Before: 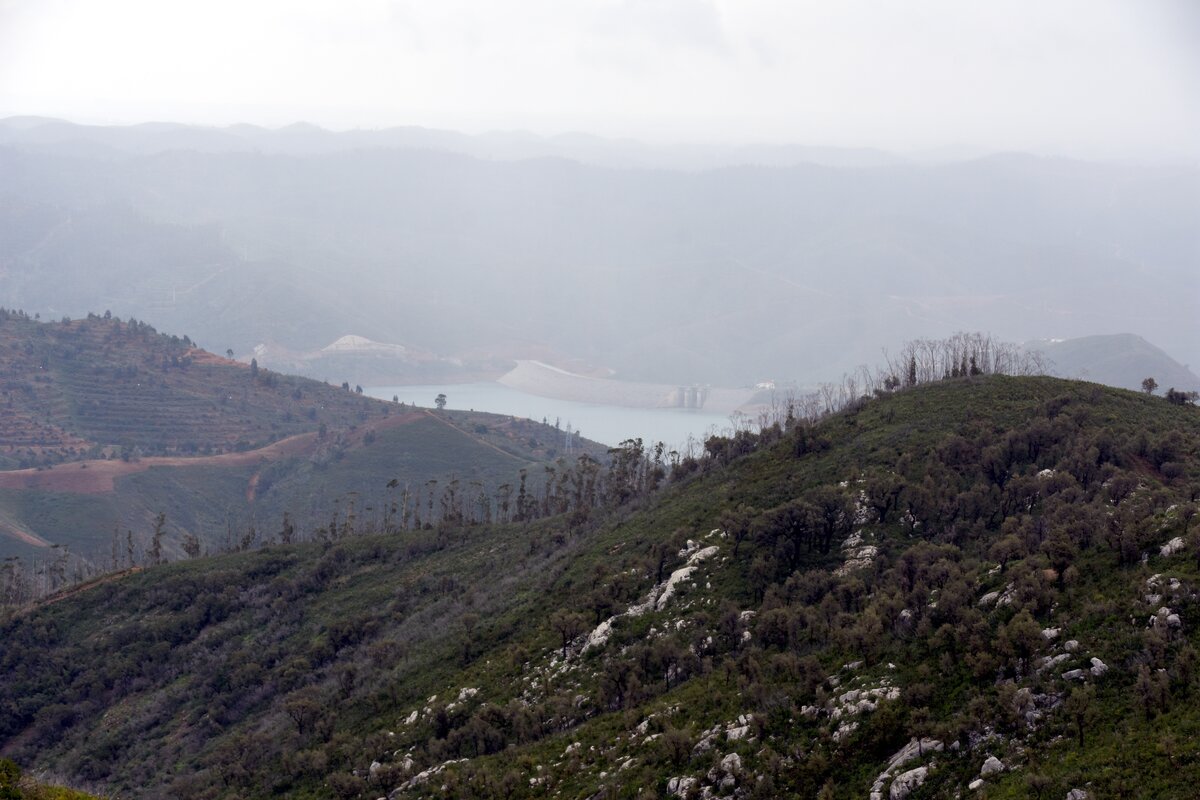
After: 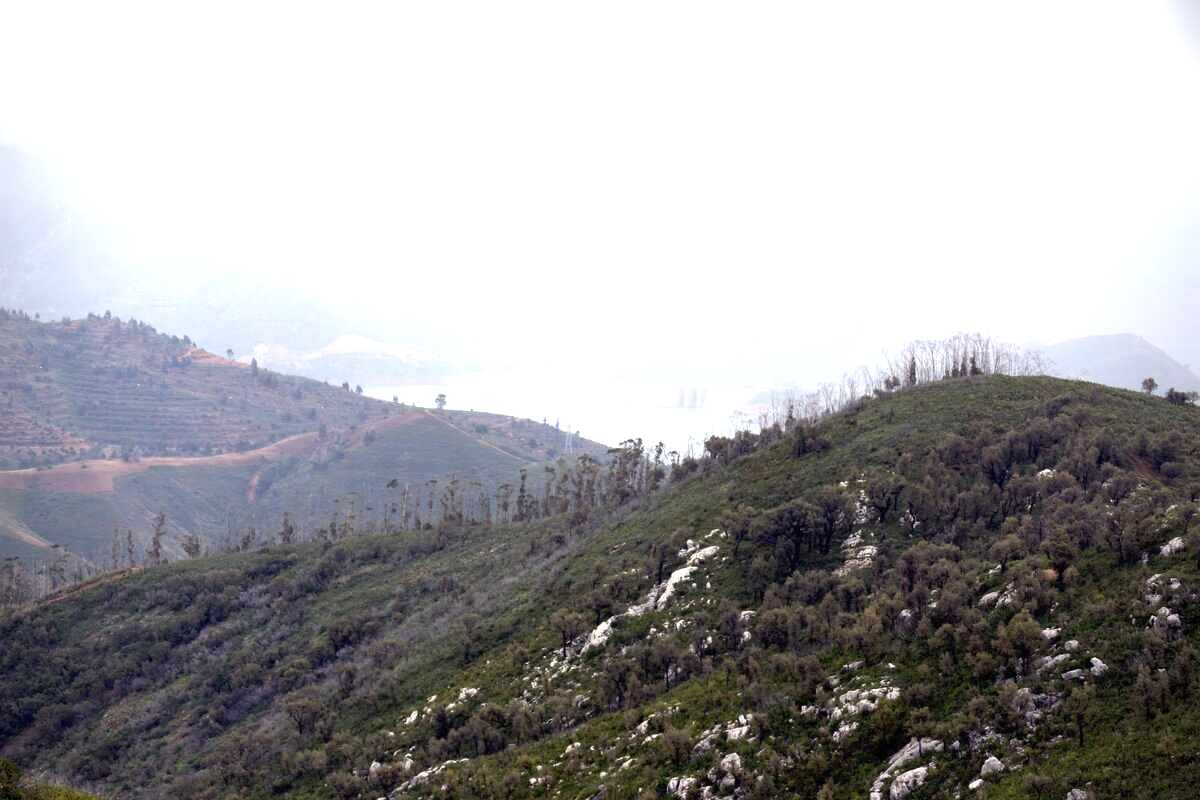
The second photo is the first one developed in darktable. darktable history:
exposure: black level correction 0, exposure 1.097 EV, compensate exposure bias true, compensate highlight preservation false
vignetting: brightness -0.576, saturation -0.259
shadows and highlights: shadows -9.2, white point adjustment 1.41, highlights 11.66
